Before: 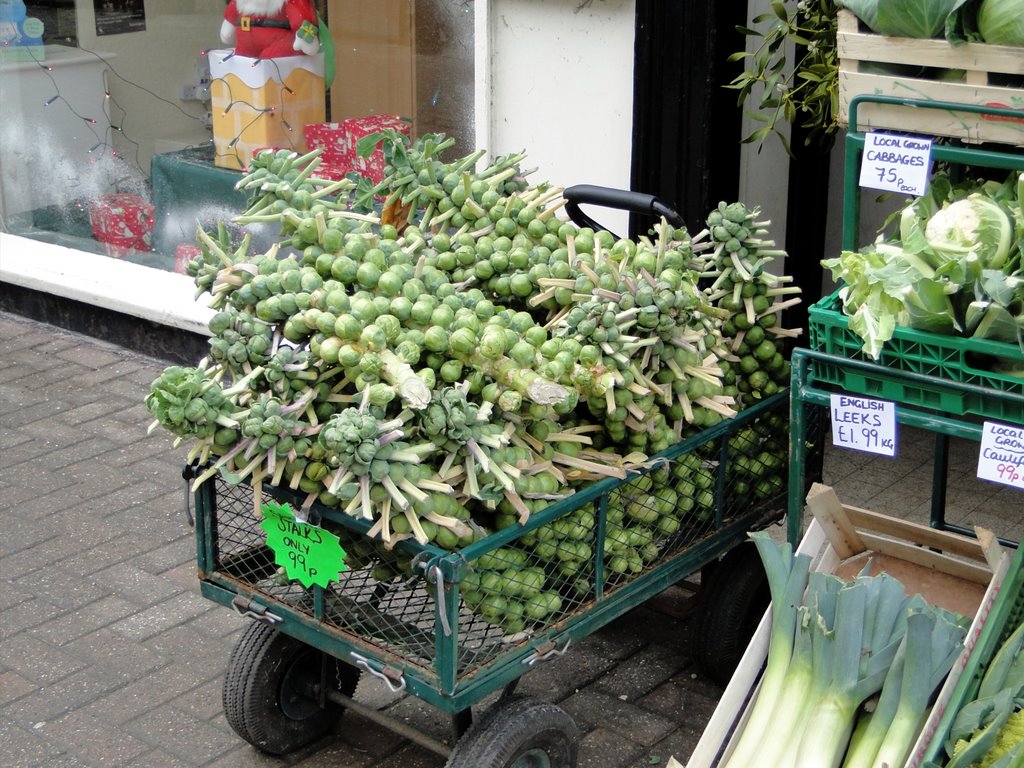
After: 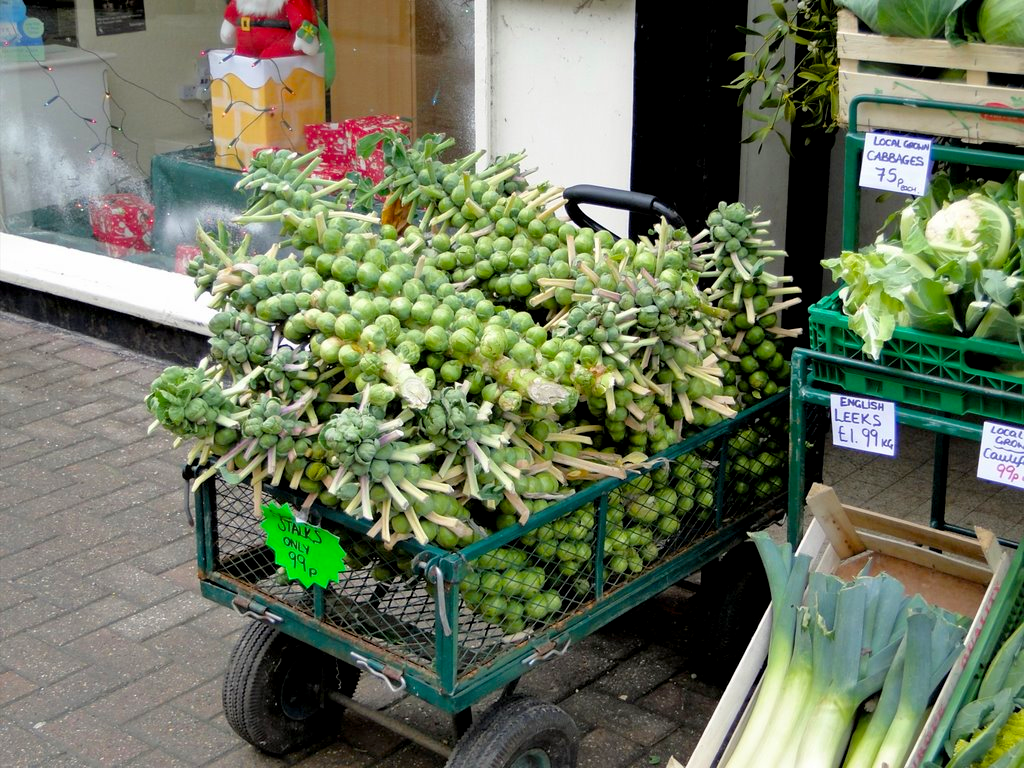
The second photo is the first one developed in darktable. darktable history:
color balance rgb: global offset › luminance -0.488%, perceptual saturation grading › global saturation 30.487%, global vibrance 0.477%
